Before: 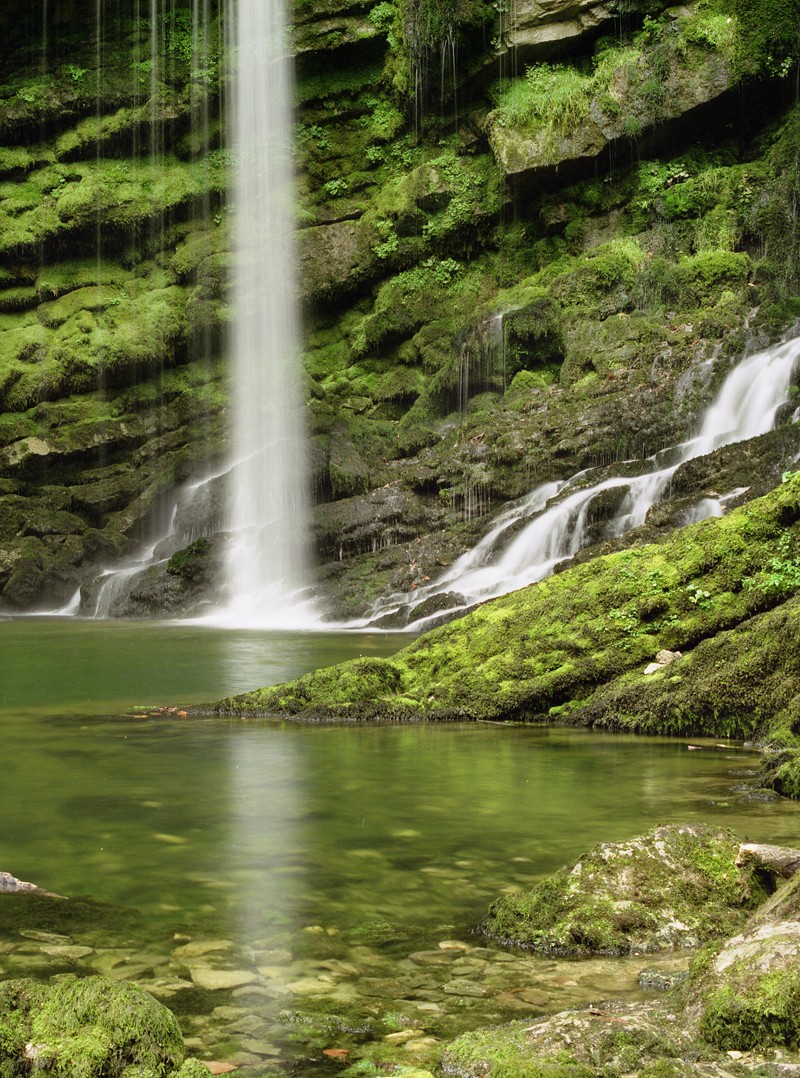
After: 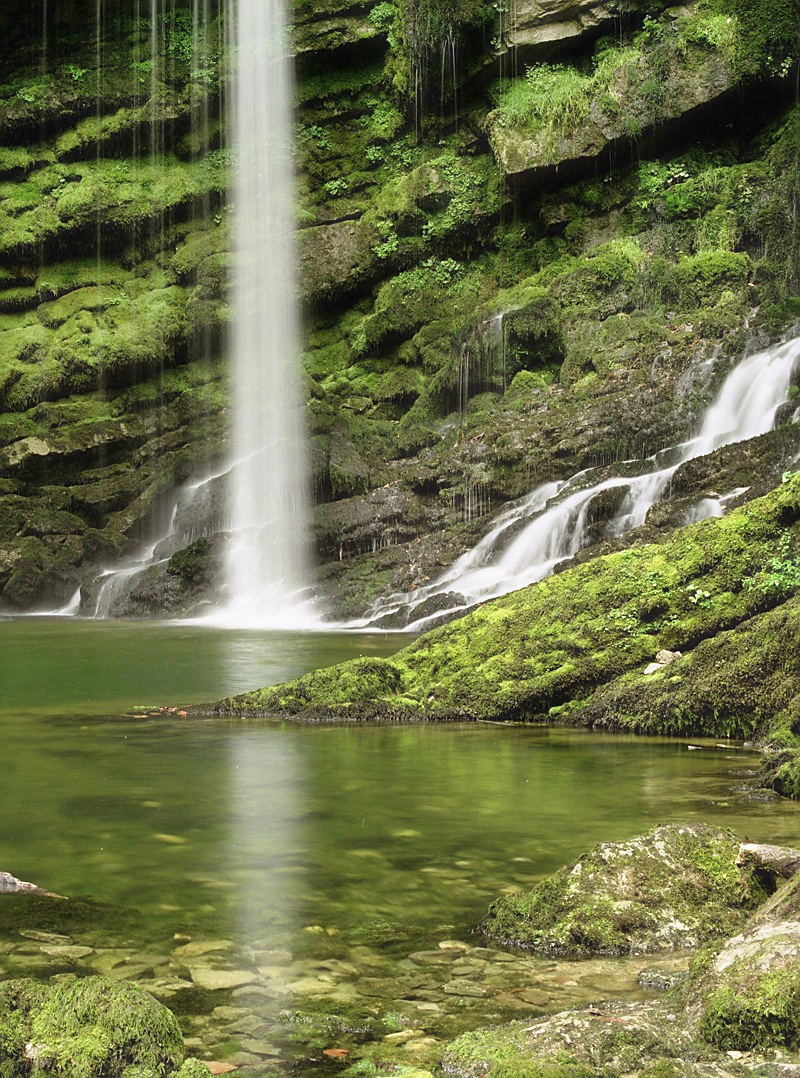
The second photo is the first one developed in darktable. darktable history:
sharpen: radius 1.872, amount 0.416, threshold 1.215
haze removal: strength -0.102, compatibility mode true, adaptive false
exposure: exposure 0.077 EV, compensate highlight preservation false
